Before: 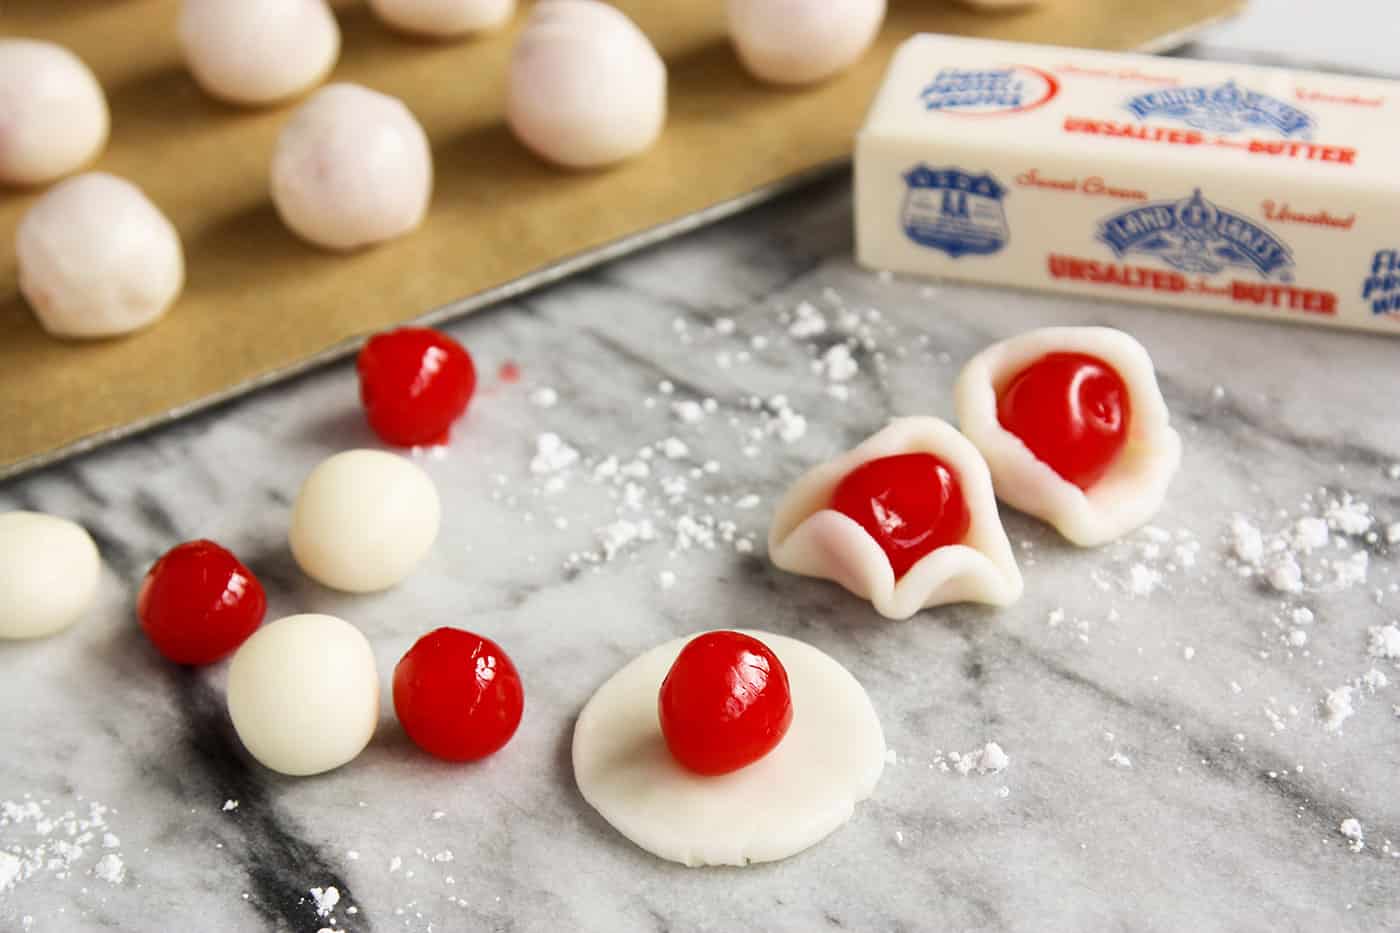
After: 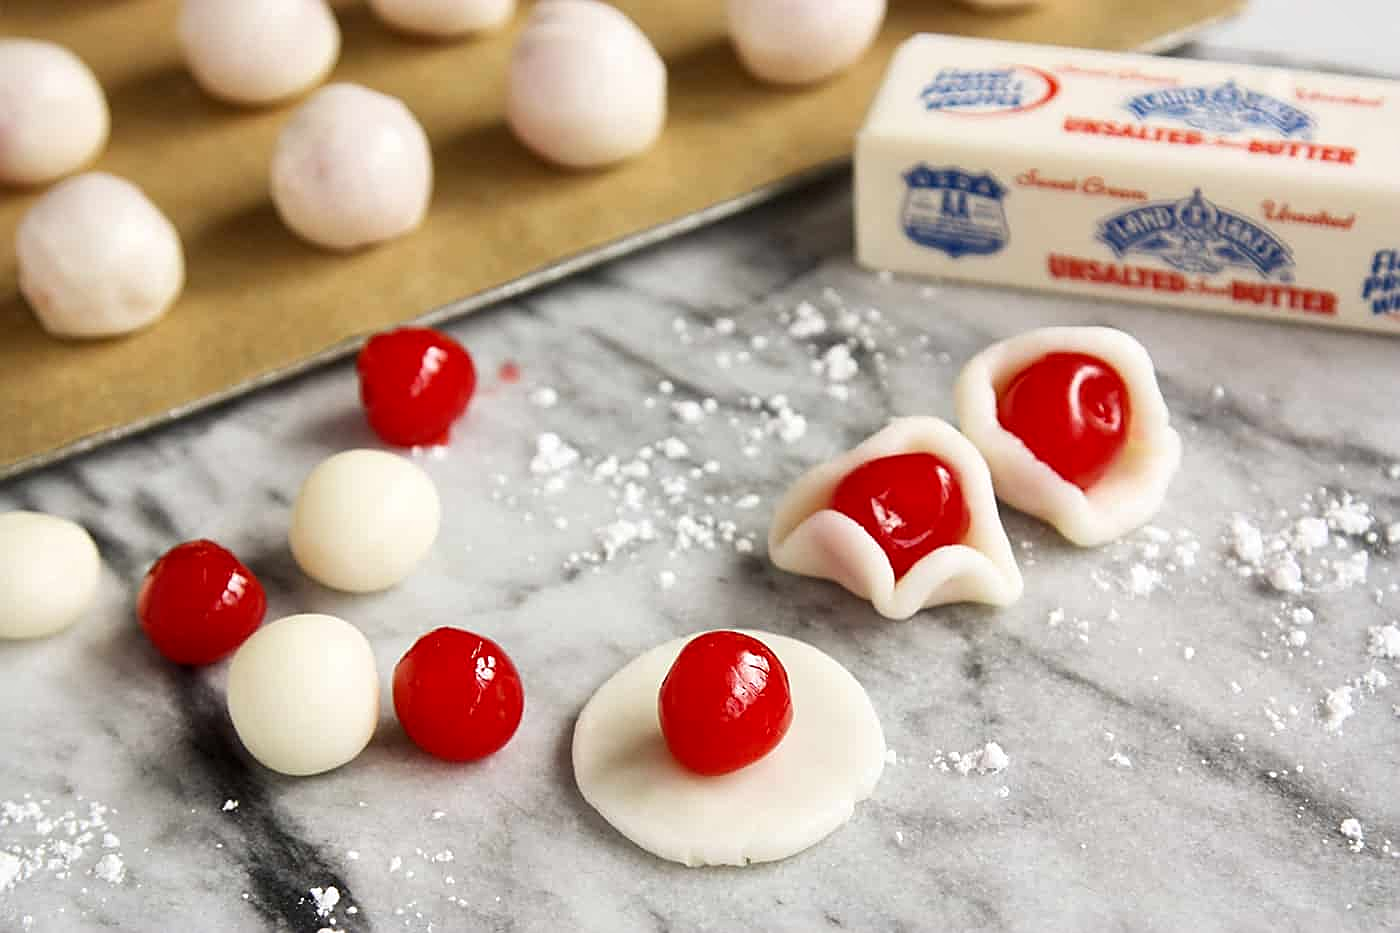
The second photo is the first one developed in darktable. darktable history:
local contrast: mode bilateral grid, contrast 21, coarseness 50, detail 119%, midtone range 0.2
sharpen: amount 0.489
